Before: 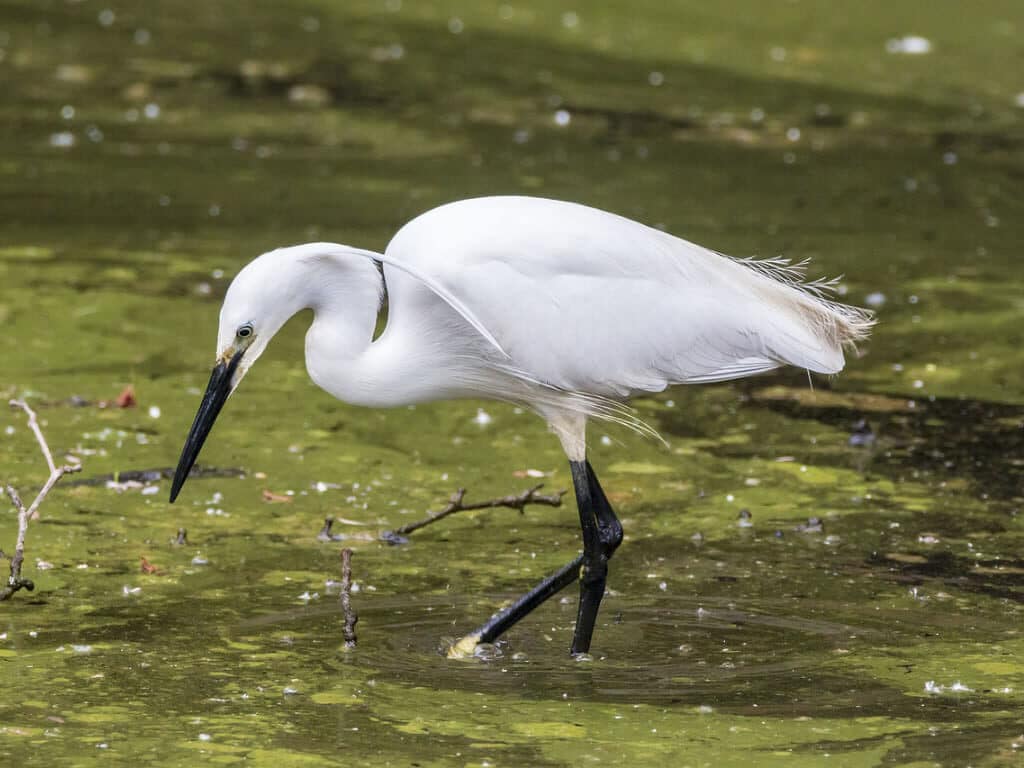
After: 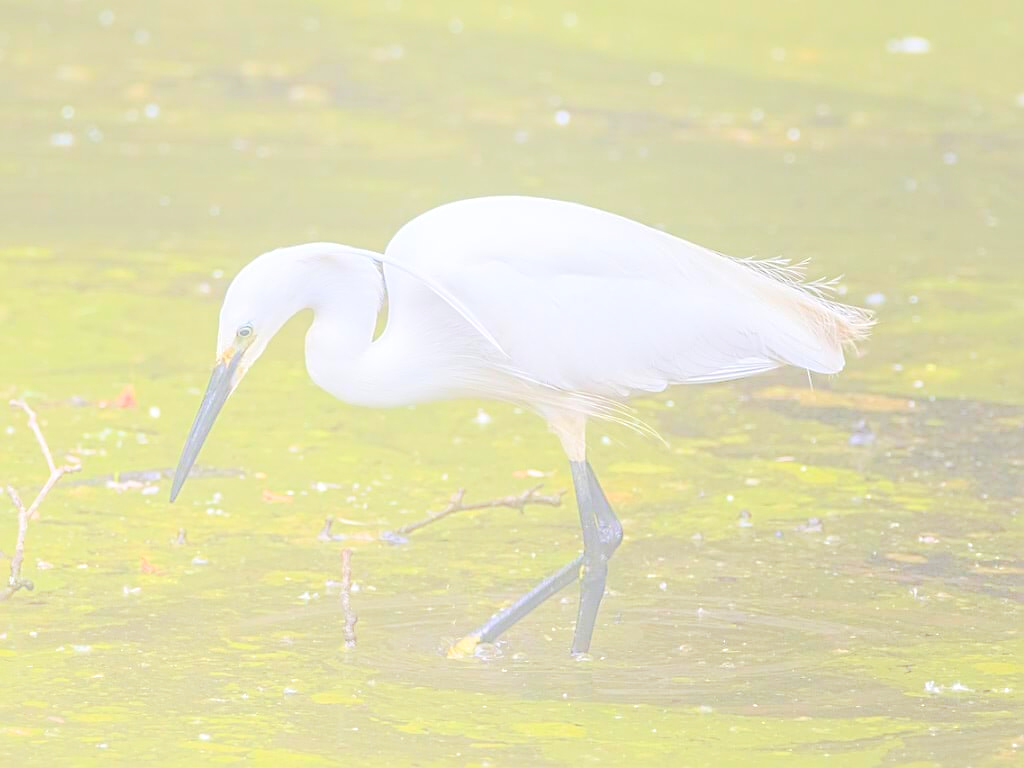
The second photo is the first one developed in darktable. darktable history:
sharpen: radius 2.584, amount 0.688
shadows and highlights: on, module defaults
bloom: size 70%, threshold 25%, strength 70%
